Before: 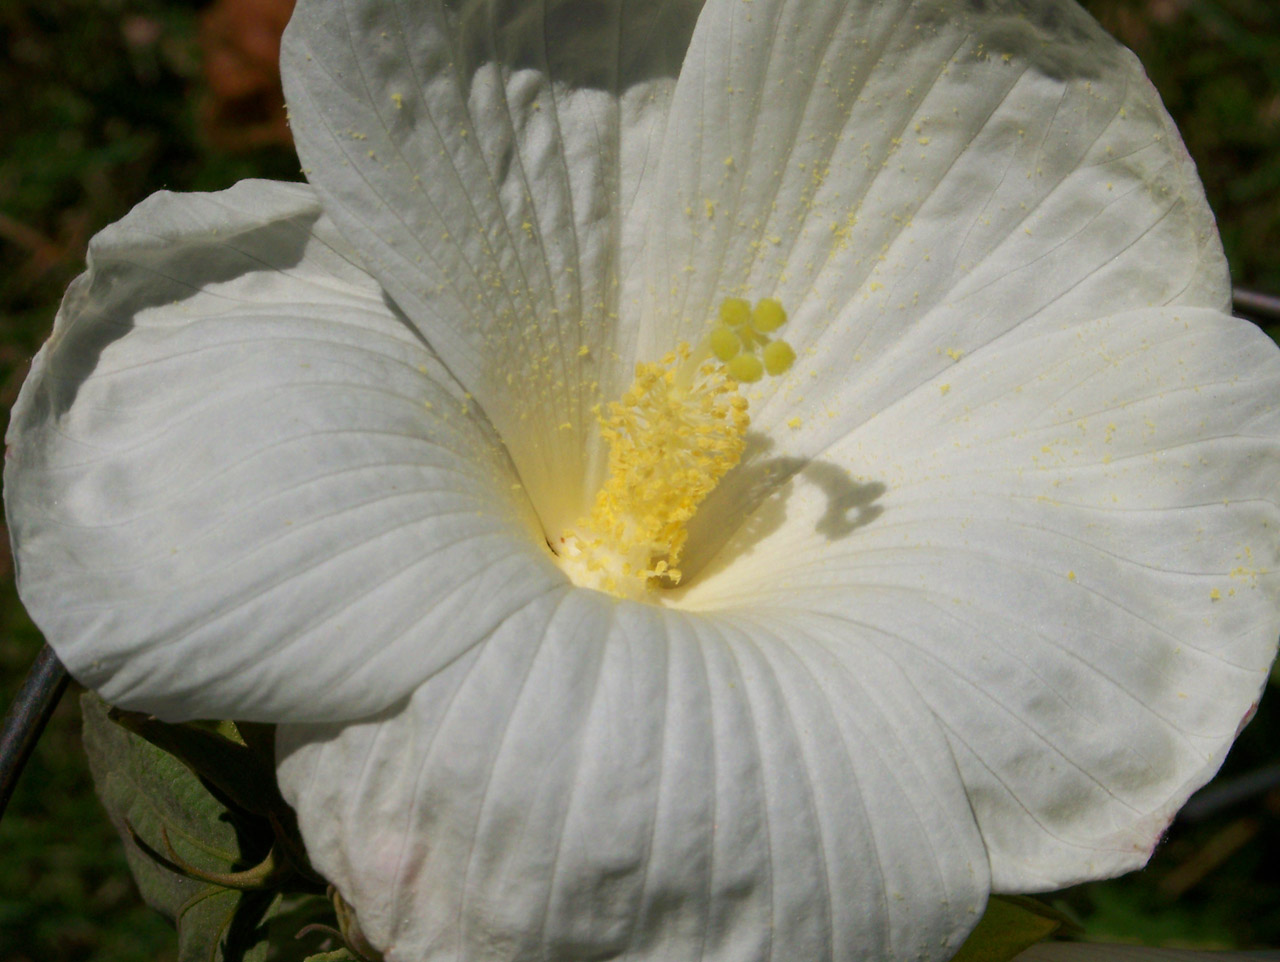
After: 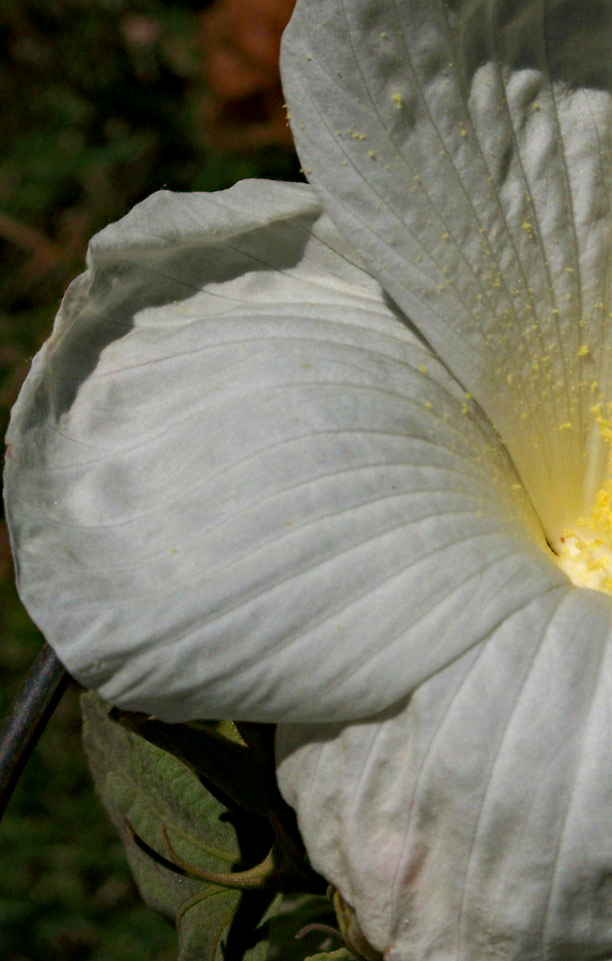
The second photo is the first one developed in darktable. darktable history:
haze removal: compatibility mode true, adaptive false
local contrast: on, module defaults
crop and rotate: left 0.014%, top 0%, right 52.149%
